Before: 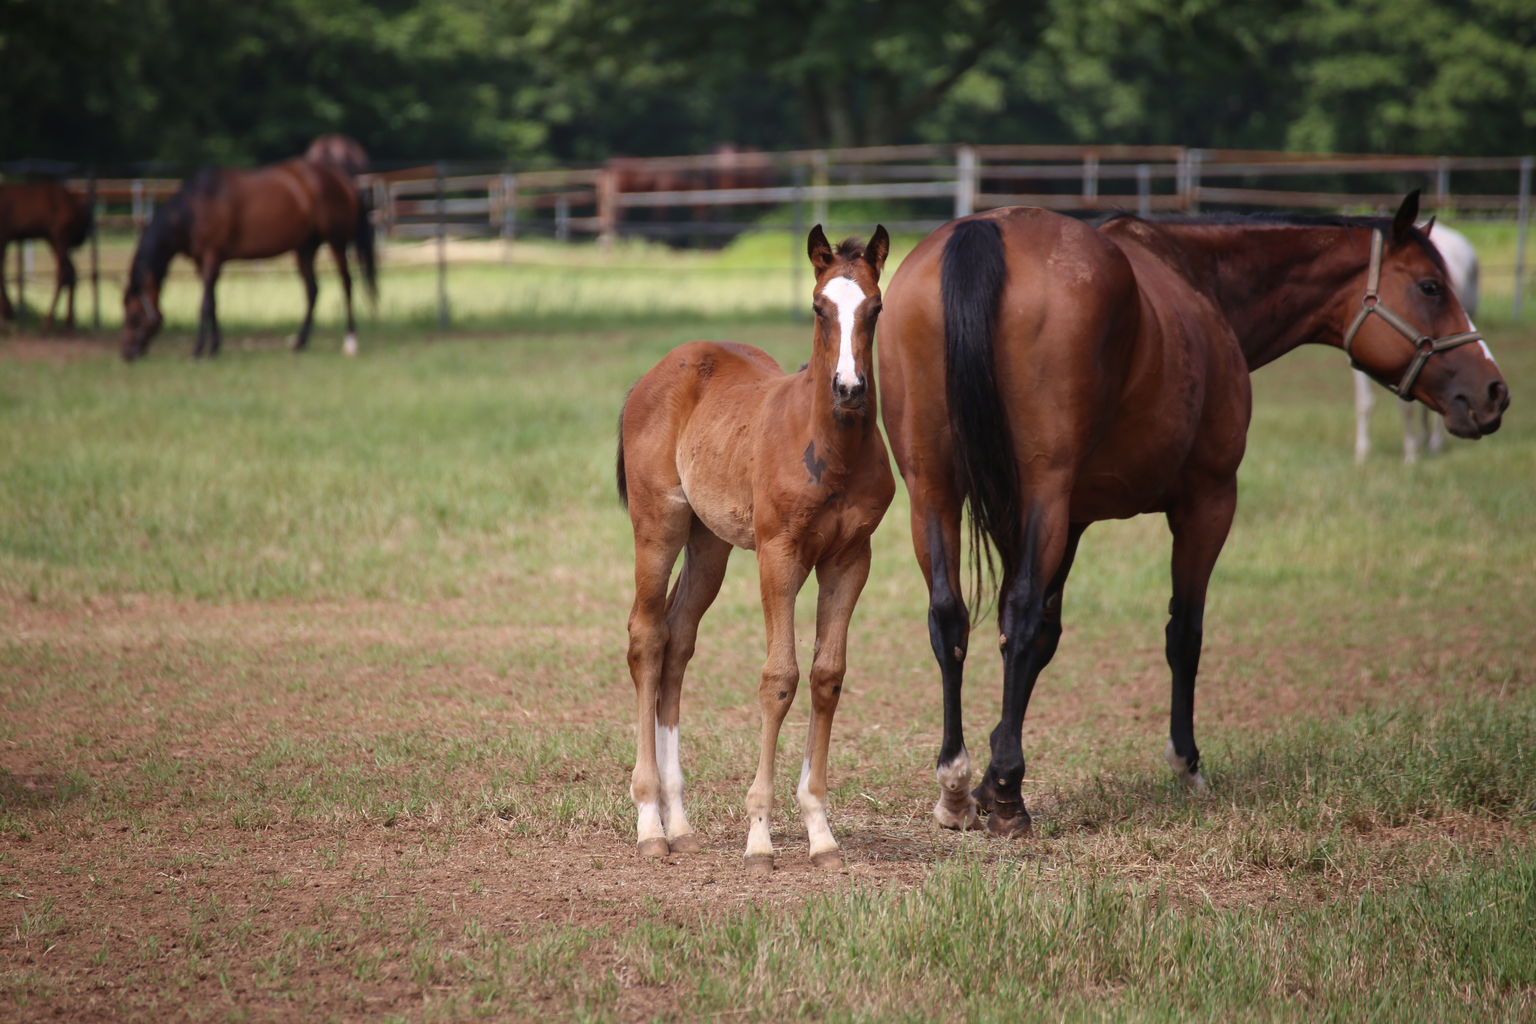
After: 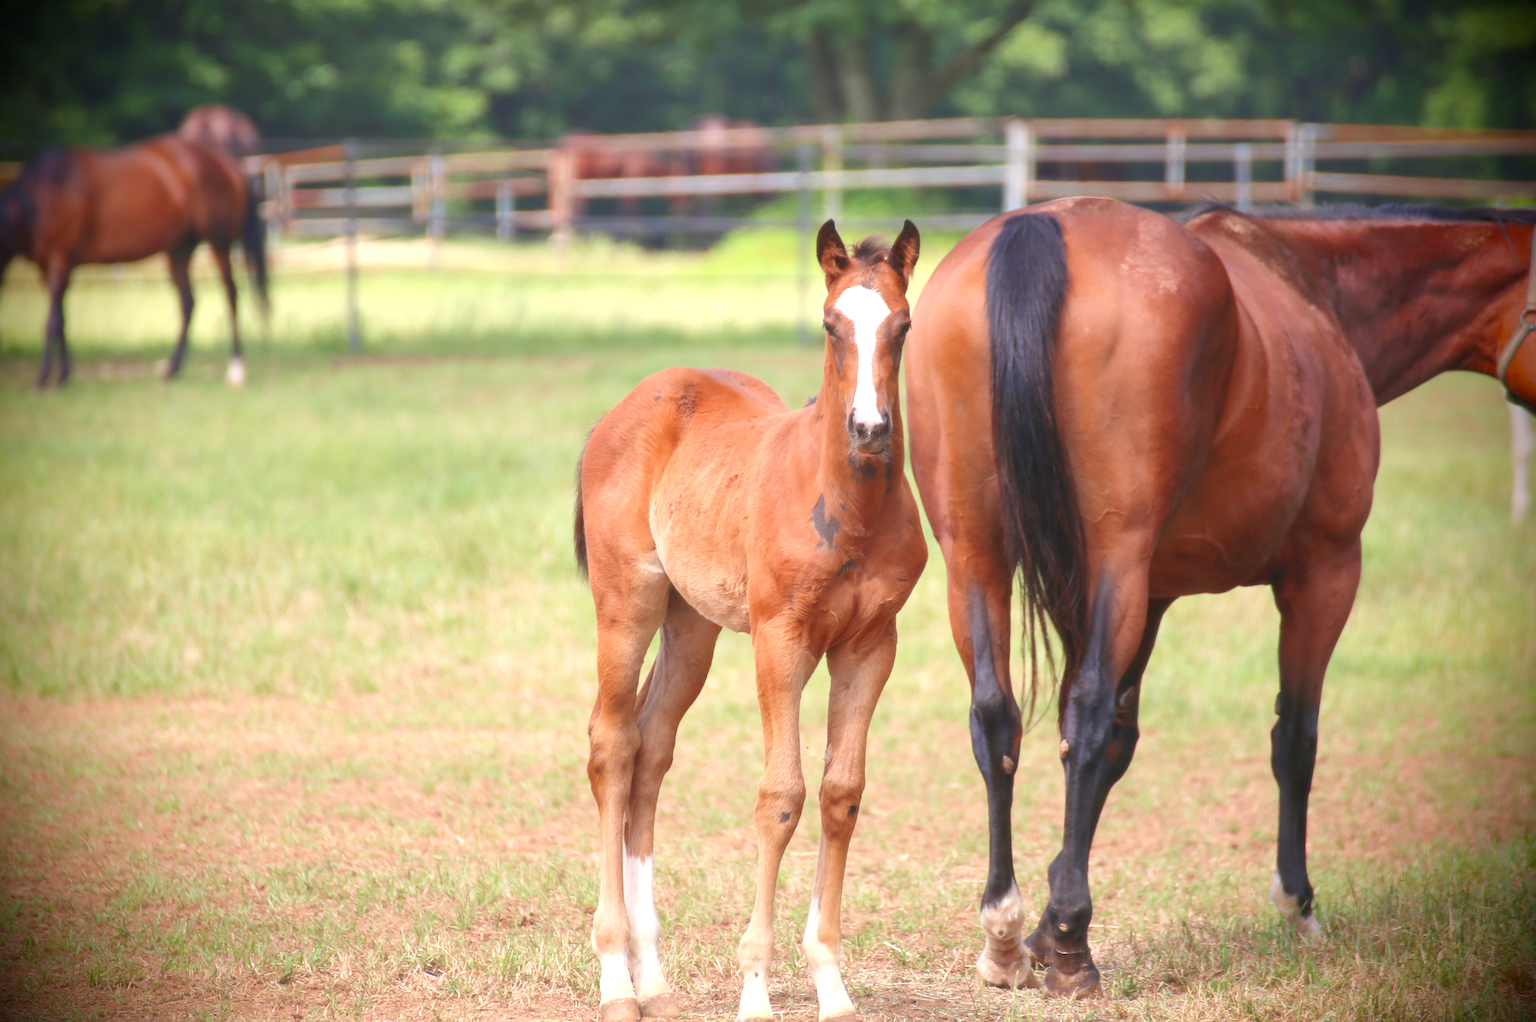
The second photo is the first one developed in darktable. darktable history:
vignetting: fall-off start 73.82%, brightness -0.984, saturation 0.492, dithering 8-bit output
crop and rotate: left 10.743%, top 5.059%, right 10.485%, bottom 16.253%
exposure: exposure 0.601 EV, compensate highlight preservation false
tone equalizer: -8 EV 0.037 EV, mask exposure compensation -0.493 EV
haze removal: strength -0.097, compatibility mode true, adaptive false
levels: levels [0, 0.397, 0.955]
color balance rgb: perceptual saturation grading › global saturation 0.77%
